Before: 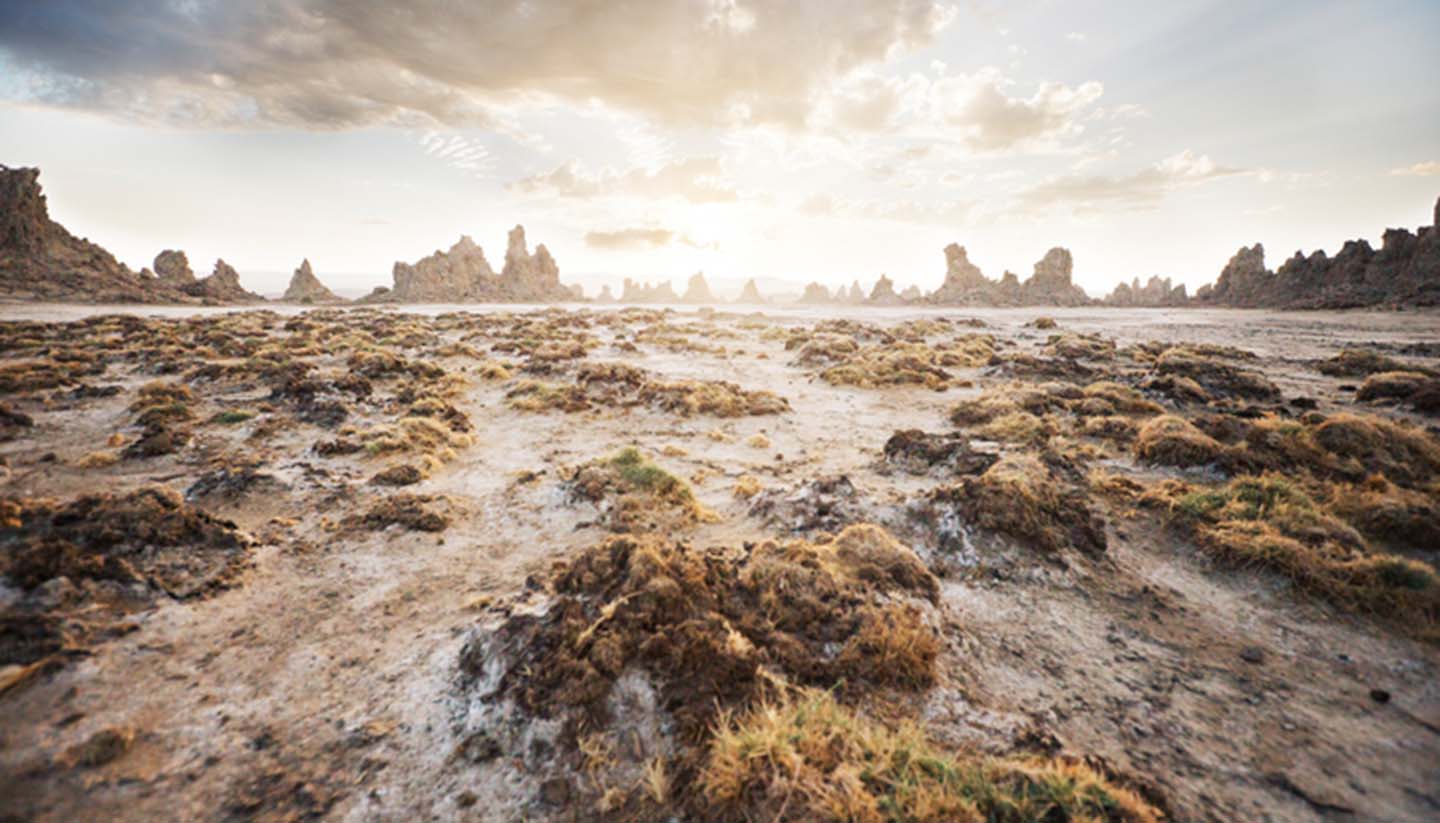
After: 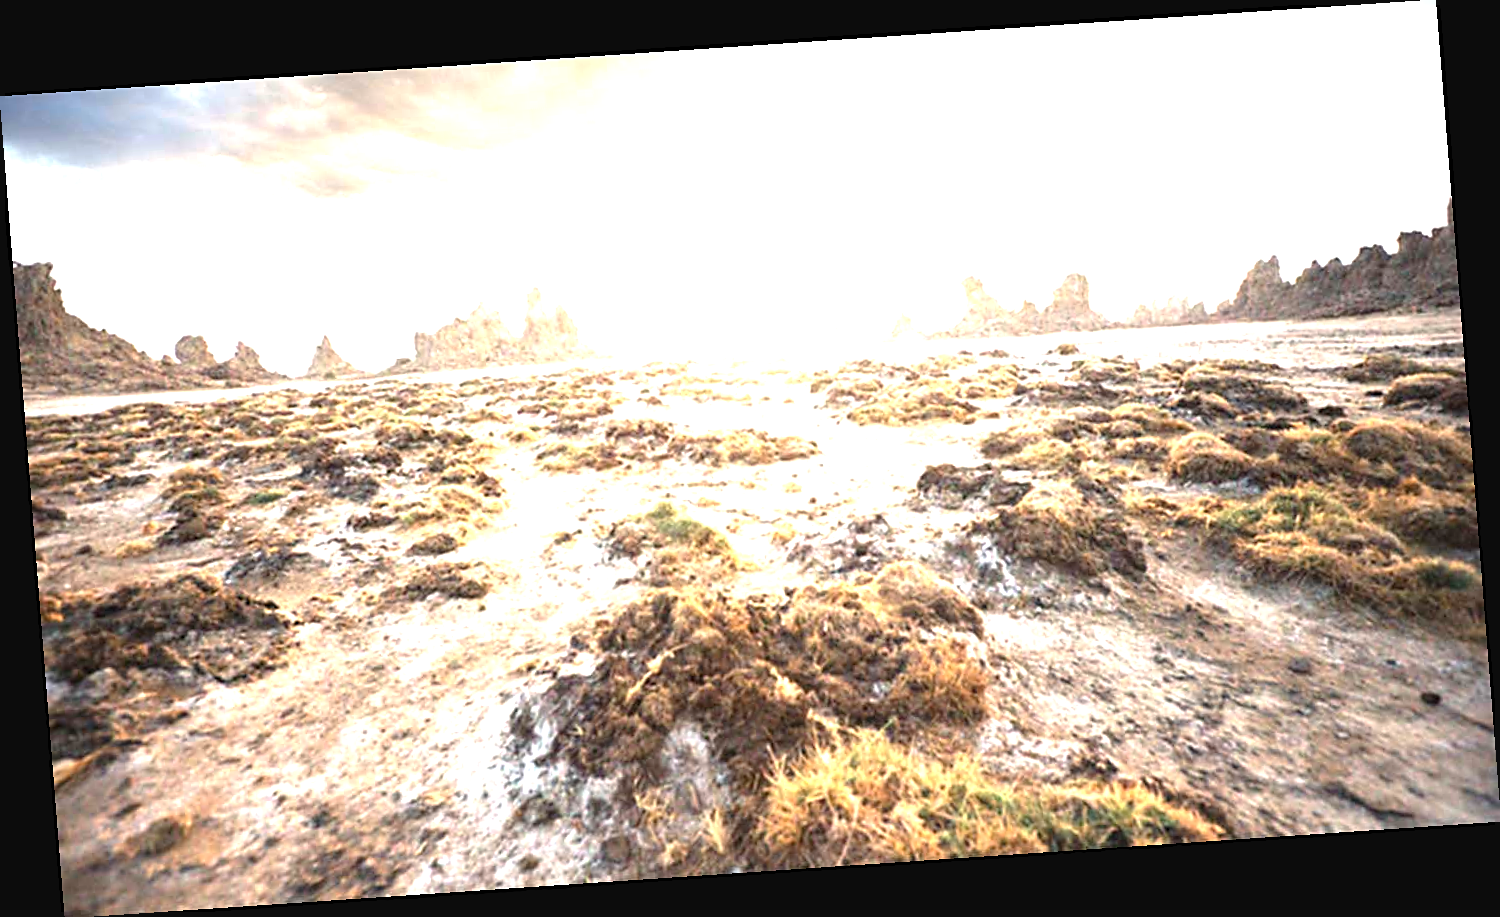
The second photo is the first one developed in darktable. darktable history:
exposure: black level correction 0, exposure 1.388 EV, compensate exposure bias true, compensate highlight preservation false
sharpen: radius 1.864, amount 0.398, threshold 1.271
rotate and perspective: rotation -4.2°, shear 0.006, automatic cropping off
tone curve: curves: ch0 [(0, 0) (0.003, 0.032) (0.011, 0.034) (0.025, 0.039) (0.044, 0.055) (0.069, 0.078) (0.1, 0.111) (0.136, 0.147) (0.177, 0.191) (0.224, 0.238) (0.277, 0.291) (0.335, 0.35) (0.399, 0.41) (0.468, 0.48) (0.543, 0.547) (0.623, 0.621) (0.709, 0.699) (0.801, 0.789) (0.898, 0.884) (1, 1)], preserve colors none
